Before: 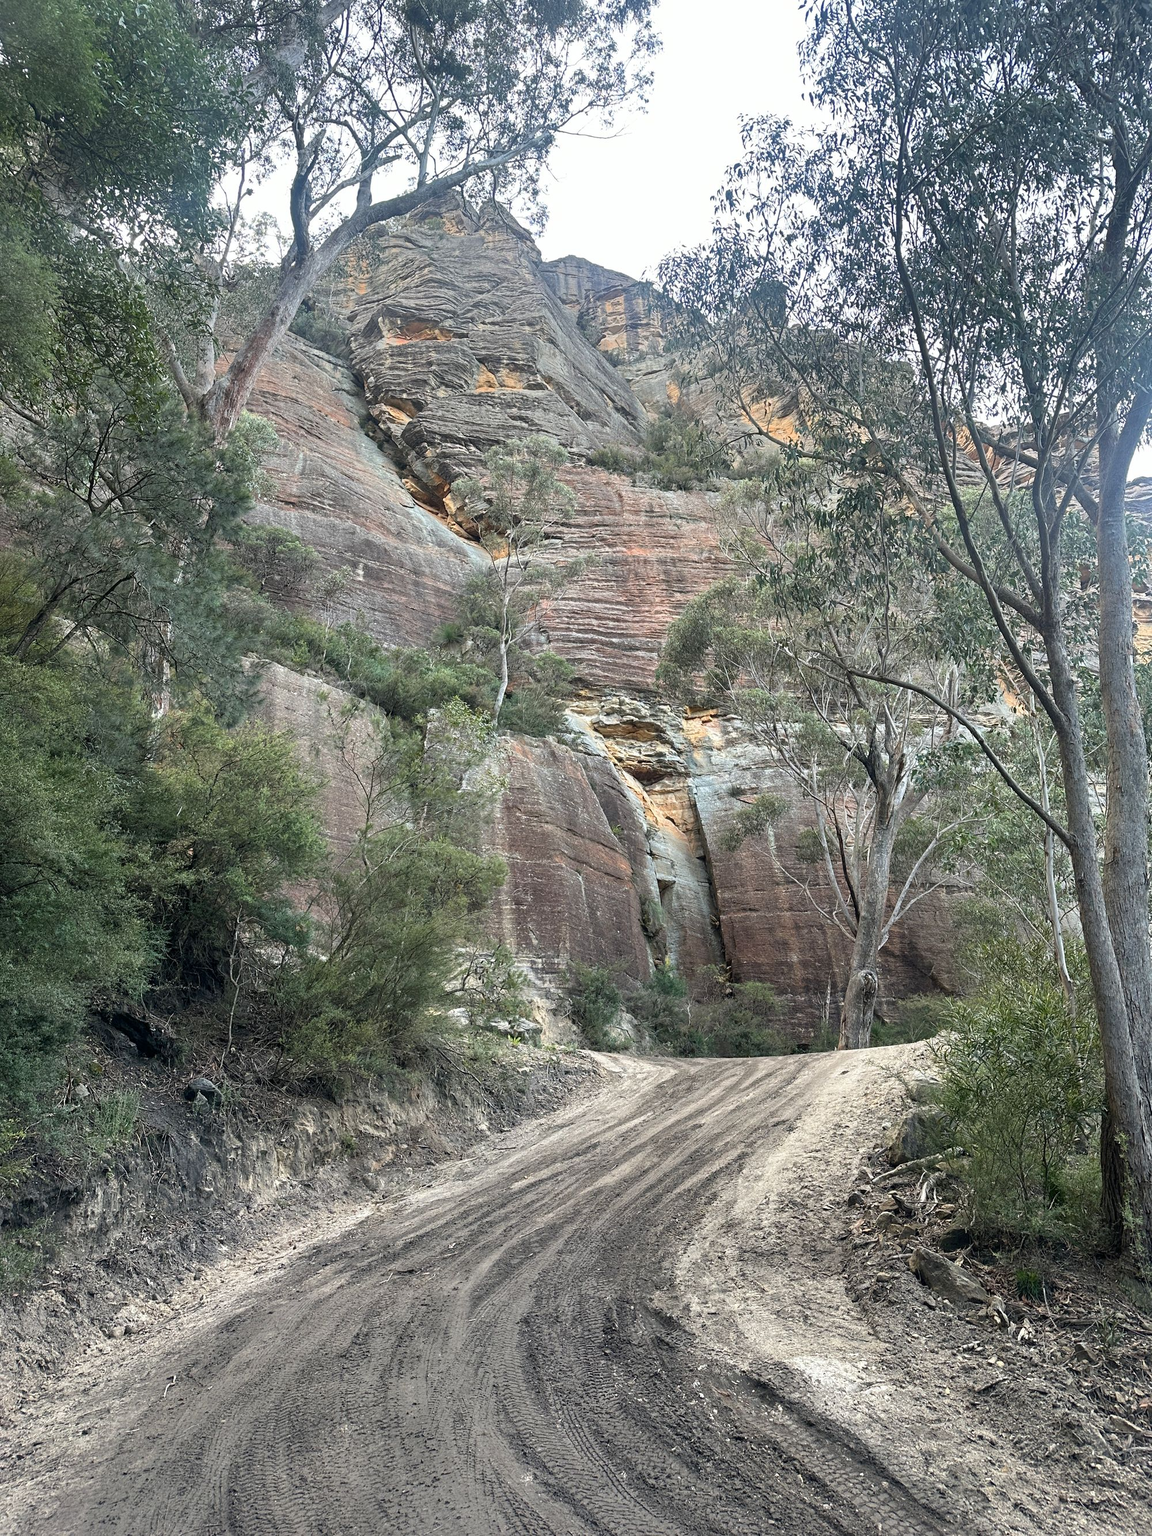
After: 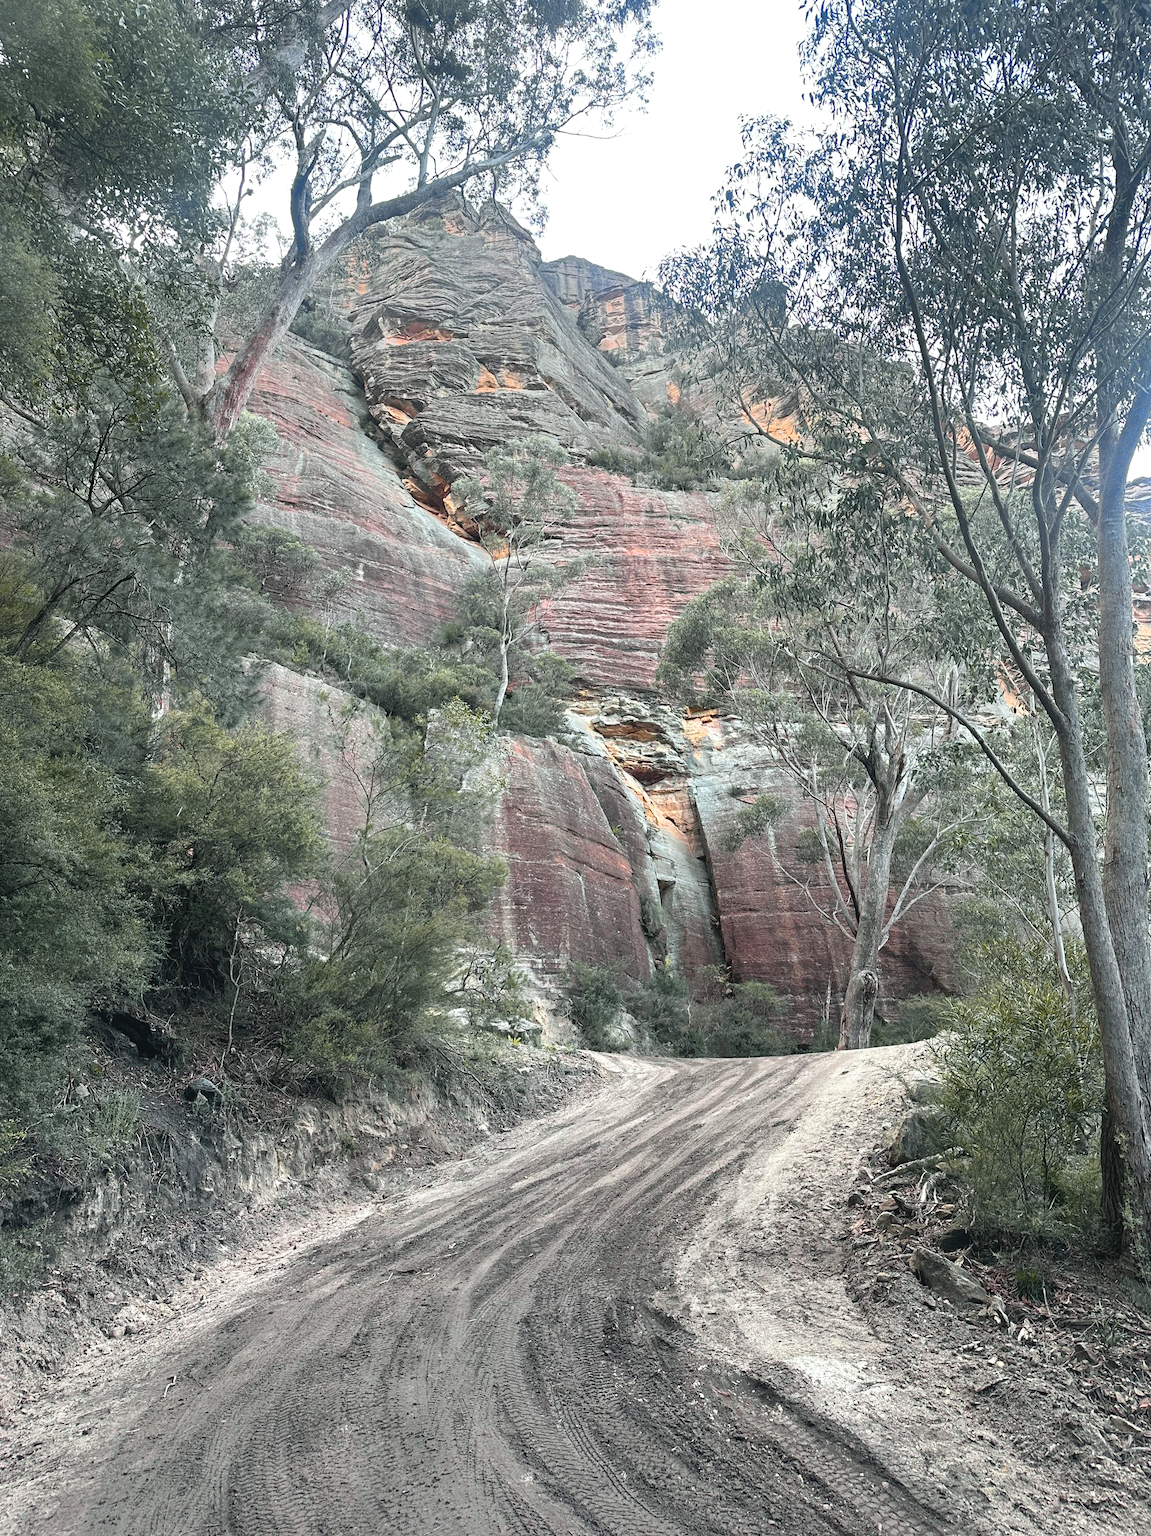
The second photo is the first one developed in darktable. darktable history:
color balance rgb: linear chroma grading › global chroma 10%, perceptual saturation grading › global saturation 5%, perceptual brilliance grading › global brilliance 4%, global vibrance 7%, saturation formula JzAzBz (2021)
tone curve: curves: ch0 [(0, 0.046) (0.04, 0.074) (0.831, 0.861) (1, 1)]; ch1 [(0, 0) (0.146, 0.159) (0.338, 0.365) (0.417, 0.455) (0.489, 0.486) (0.504, 0.502) (0.529, 0.537) (0.563, 0.567) (1, 1)]; ch2 [(0, 0) (0.307, 0.298) (0.388, 0.375) (0.443, 0.456) (0.485, 0.492) (0.544, 0.525) (1, 1)], color space Lab, independent channels, preserve colors none
